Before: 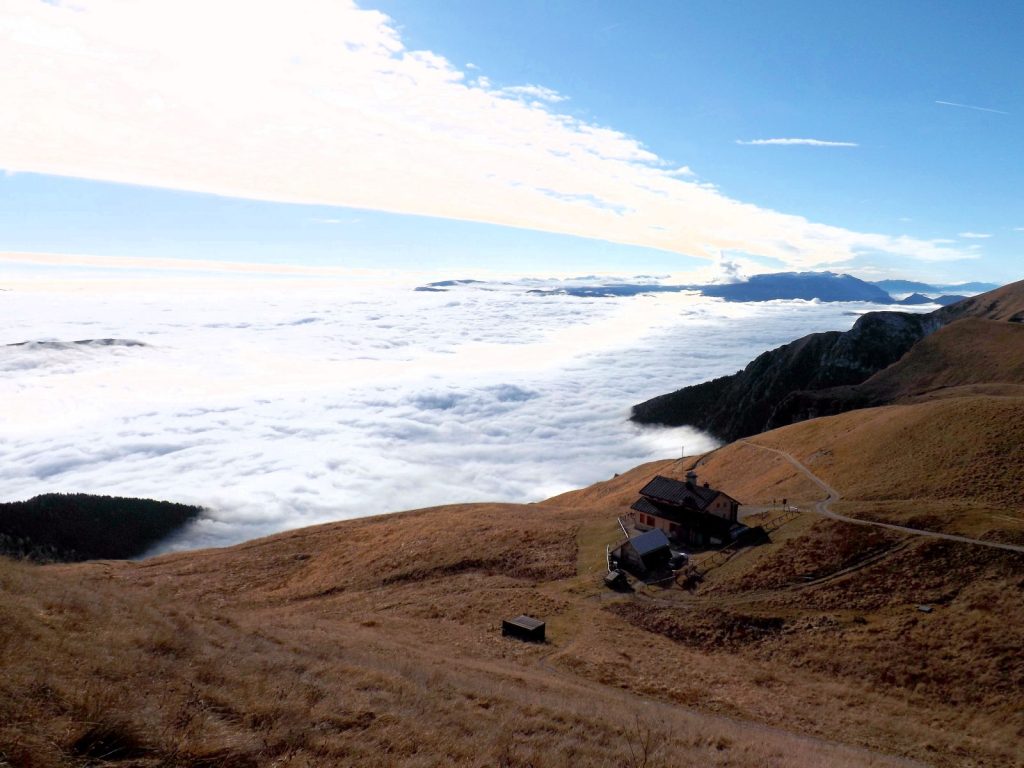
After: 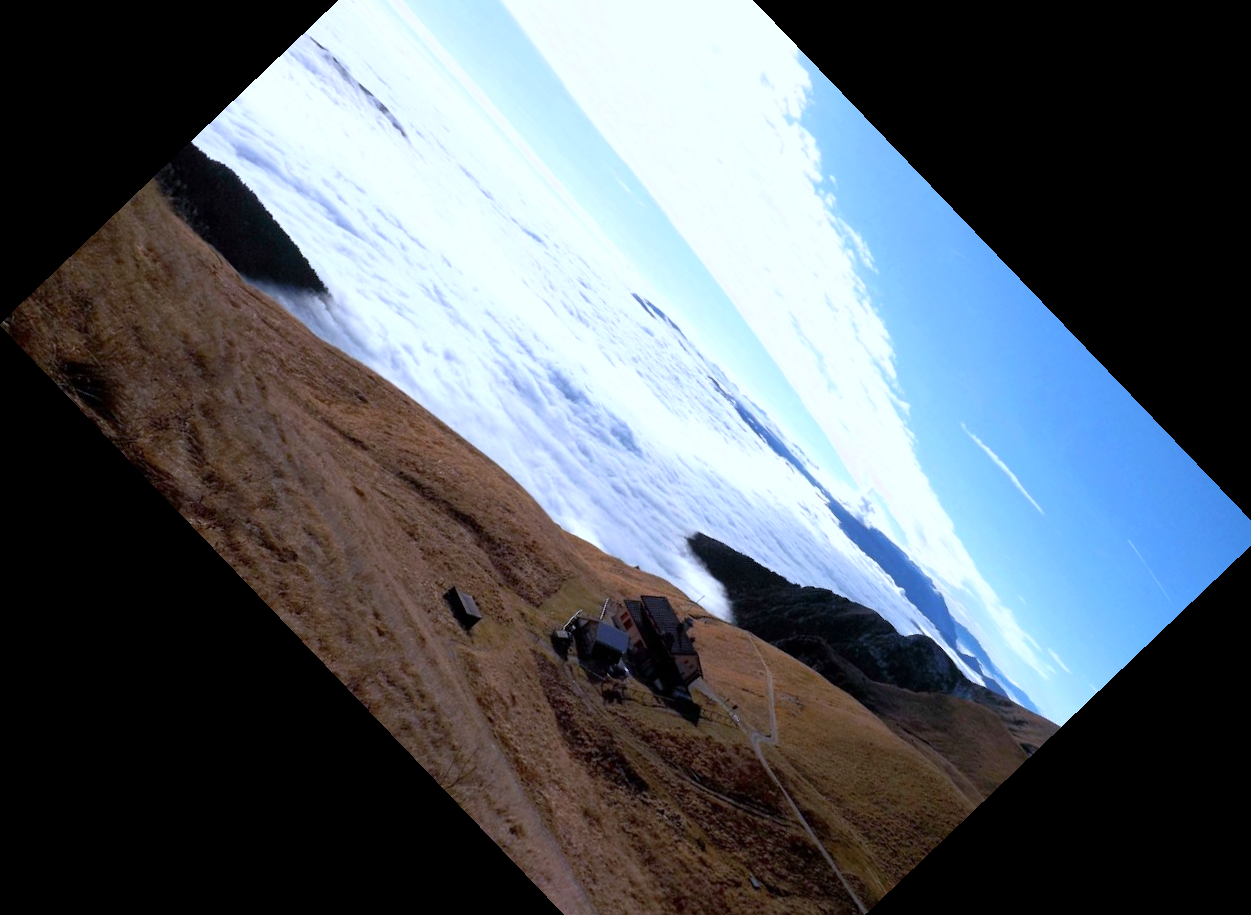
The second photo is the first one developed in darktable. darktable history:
white balance: red 0.948, green 1.02, blue 1.176
crop and rotate: angle -46.26°, top 16.234%, right 0.912%, bottom 11.704%
